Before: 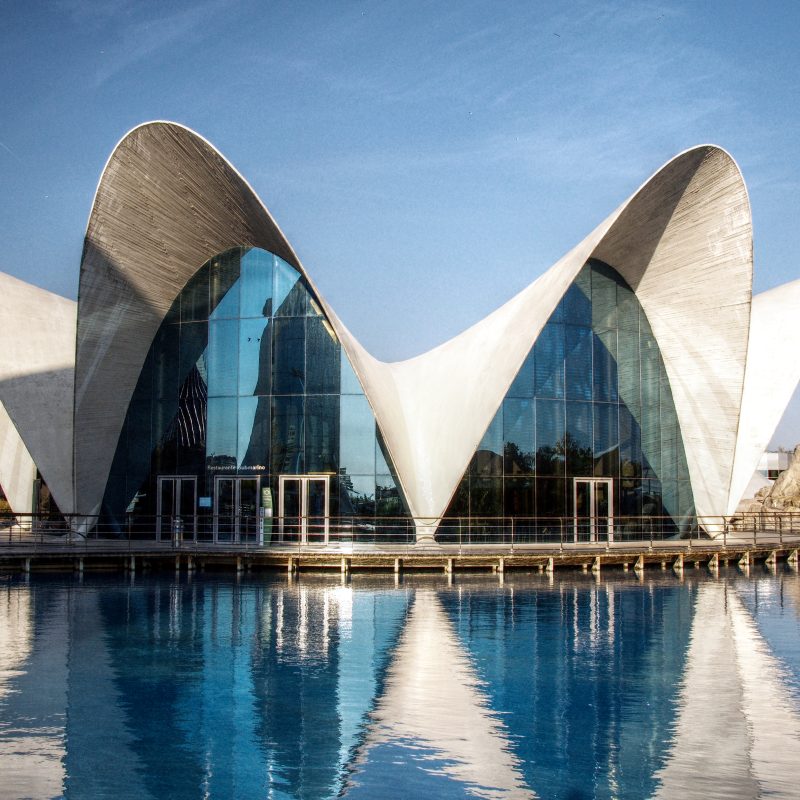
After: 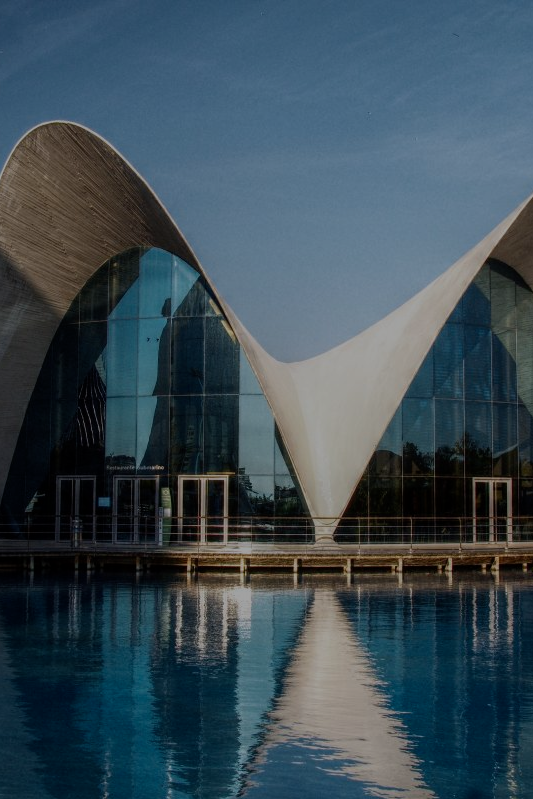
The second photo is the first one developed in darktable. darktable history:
color zones: curves: ch1 [(0.239, 0.552) (0.75, 0.5)]; ch2 [(0.25, 0.462) (0.749, 0.457)], mix 25.94%
crop and rotate: left 12.673%, right 20.66%
exposure: exposure -1.468 EV, compensate highlight preservation false
